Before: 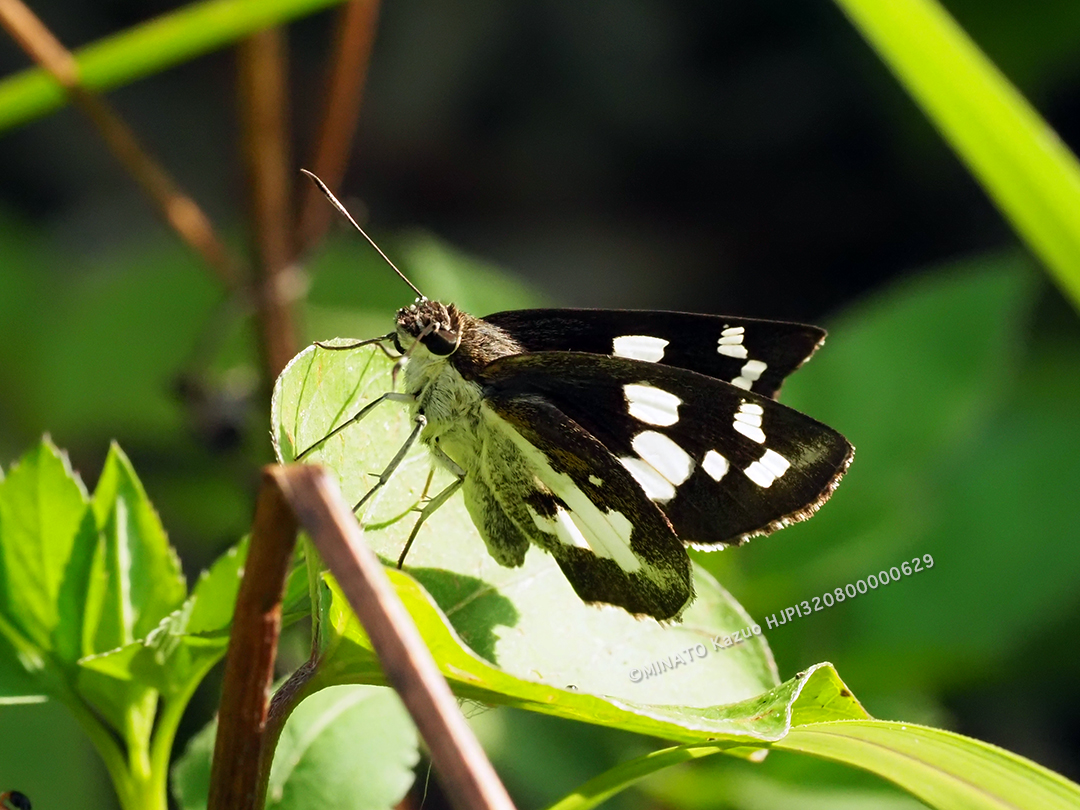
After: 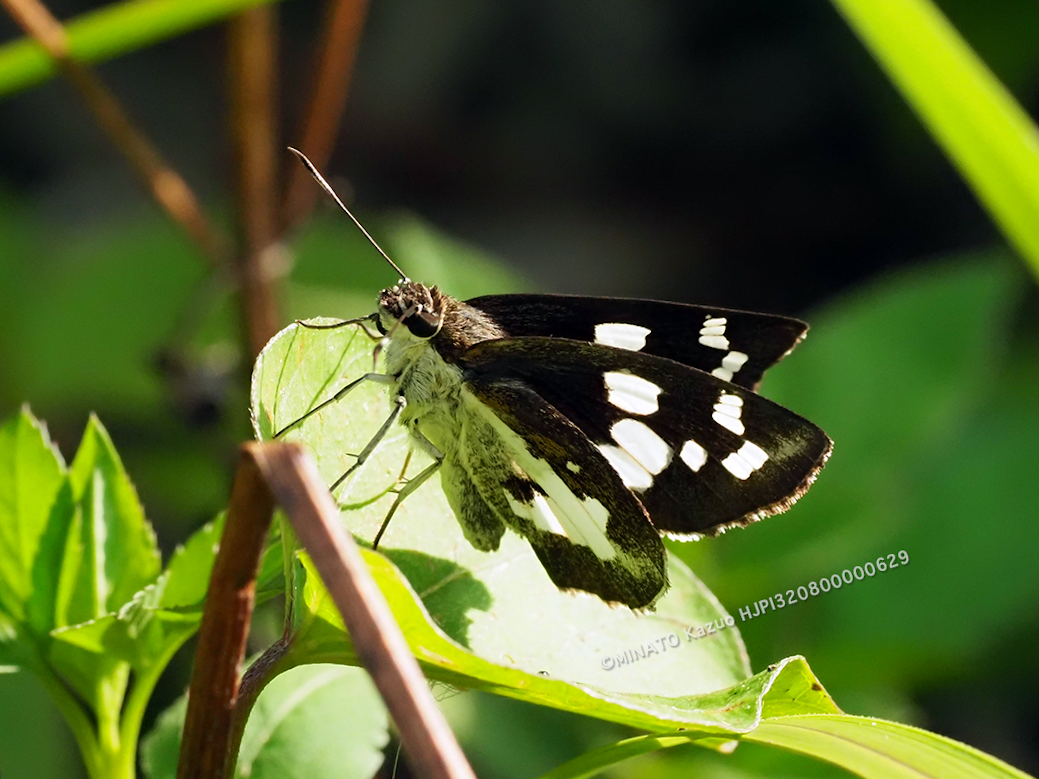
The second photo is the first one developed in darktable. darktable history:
crop and rotate: angle -1.7°
